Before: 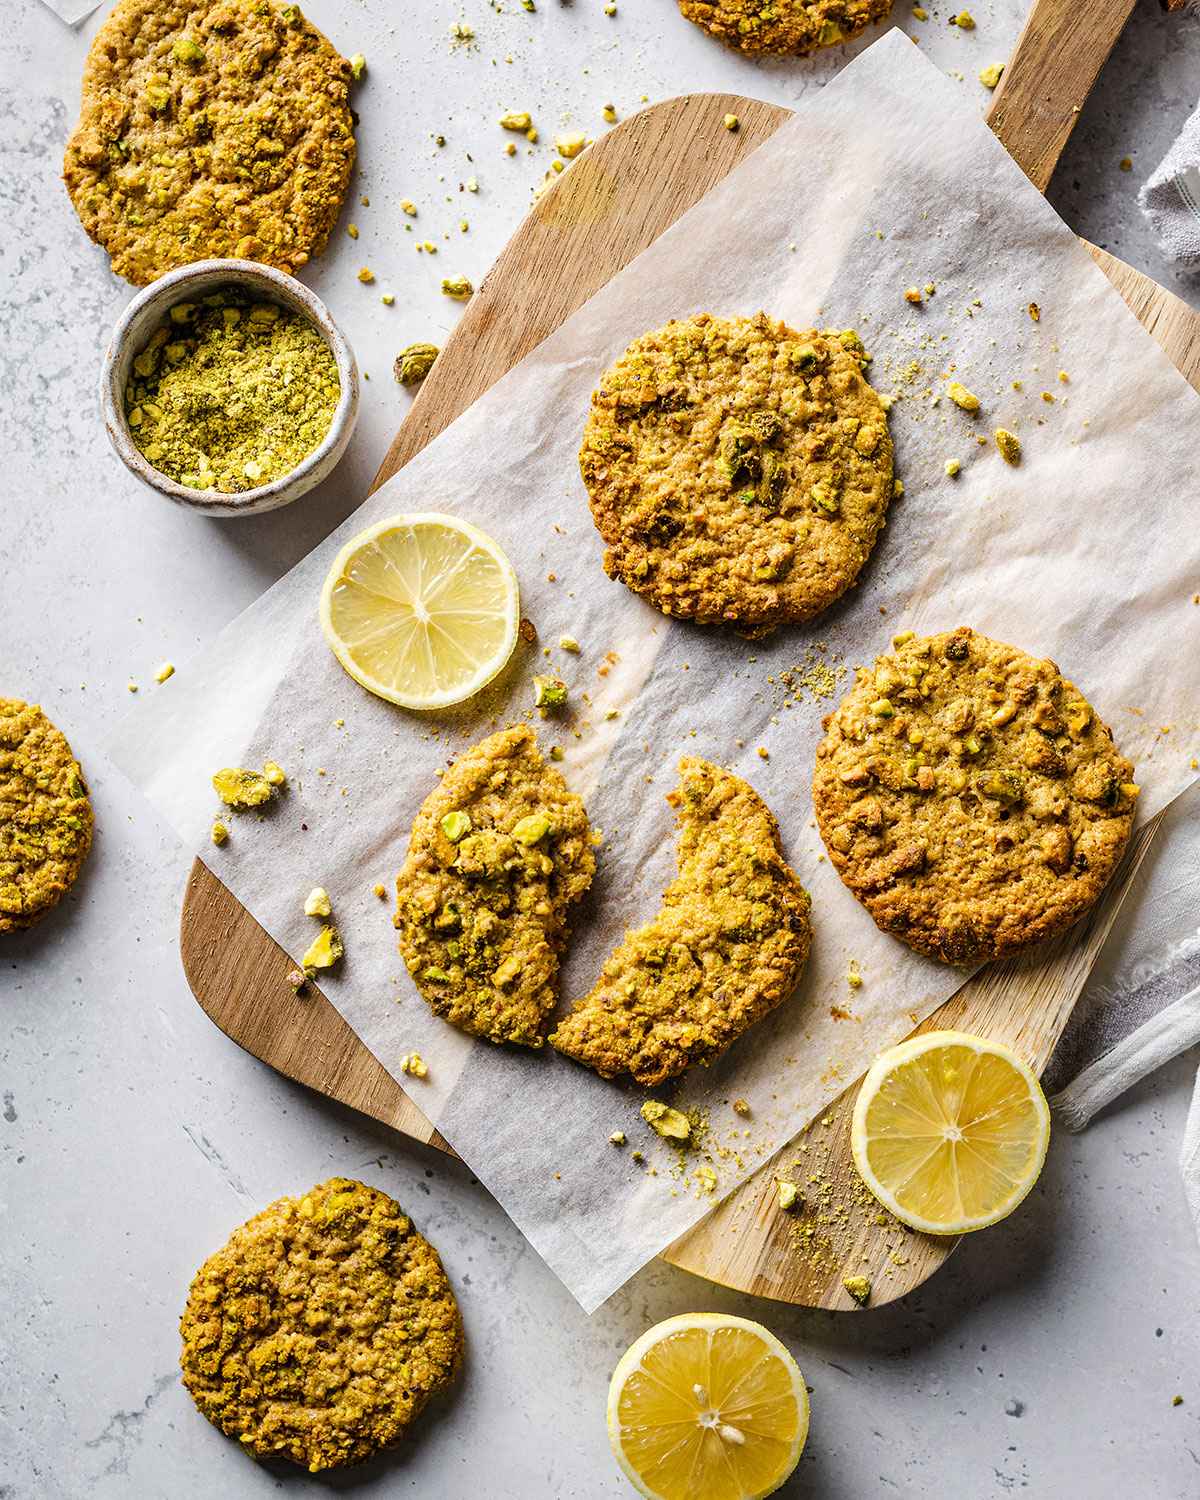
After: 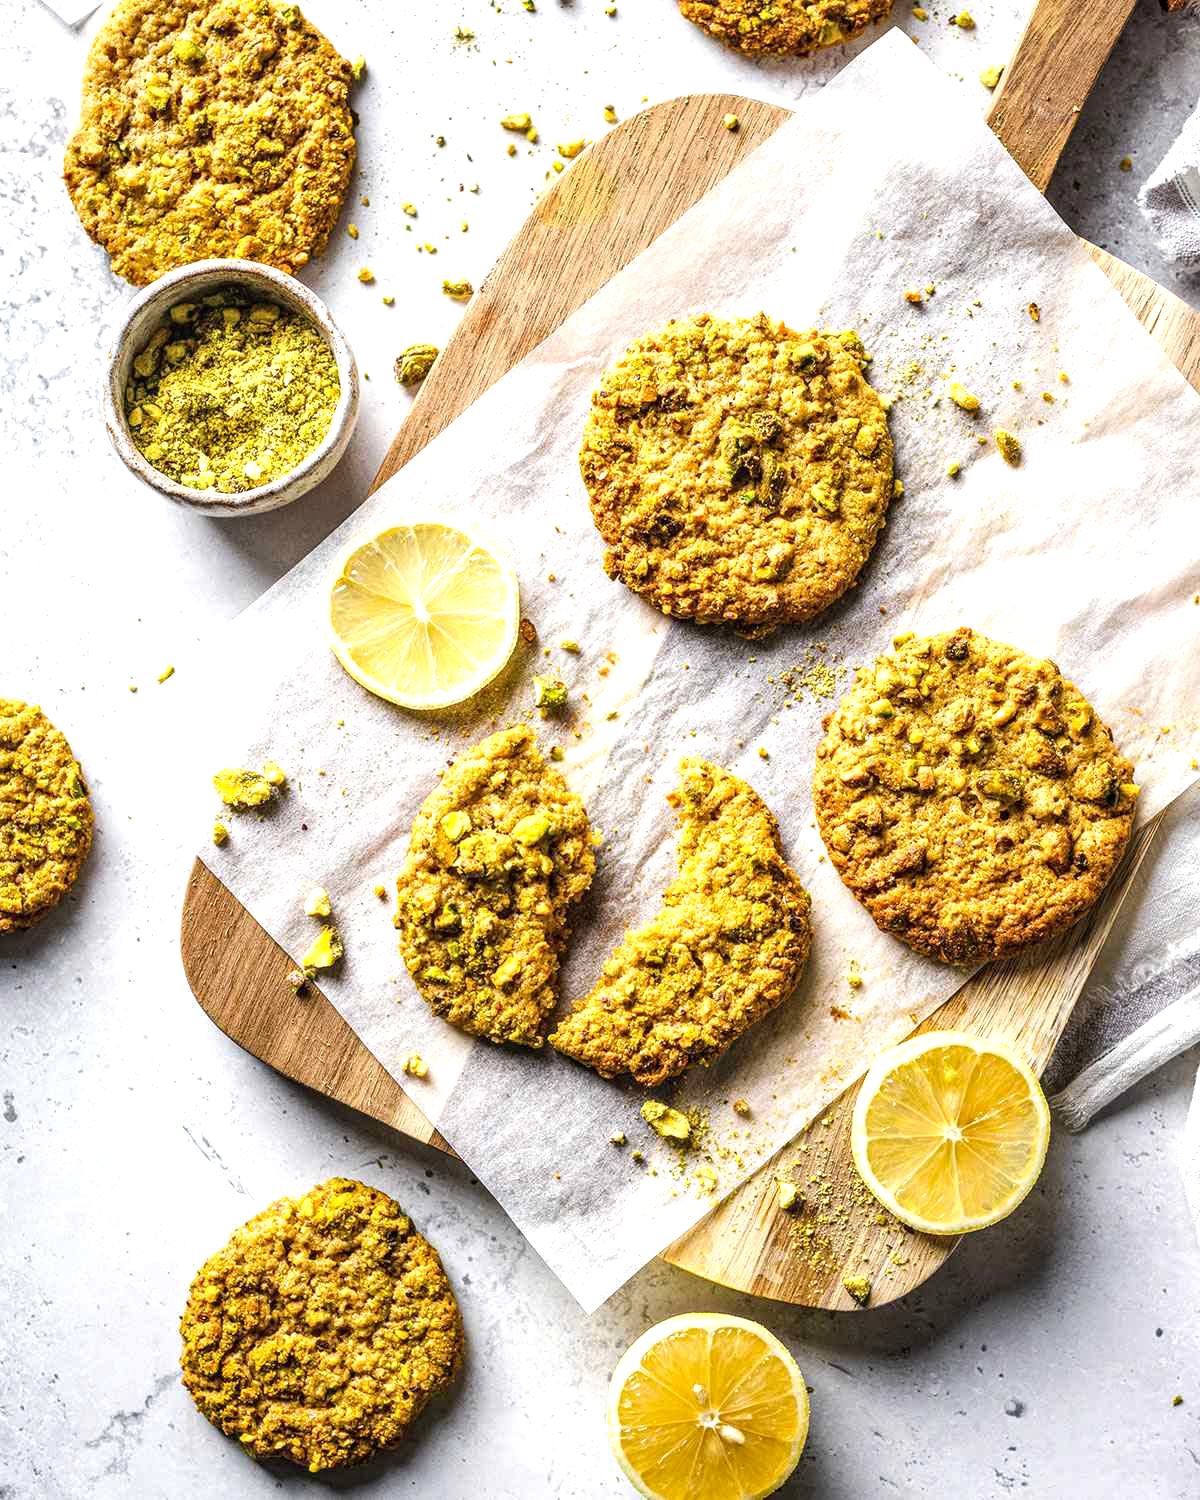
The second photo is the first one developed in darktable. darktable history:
local contrast: on, module defaults
exposure: exposure 0.631 EV, compensate highlight preservation false
